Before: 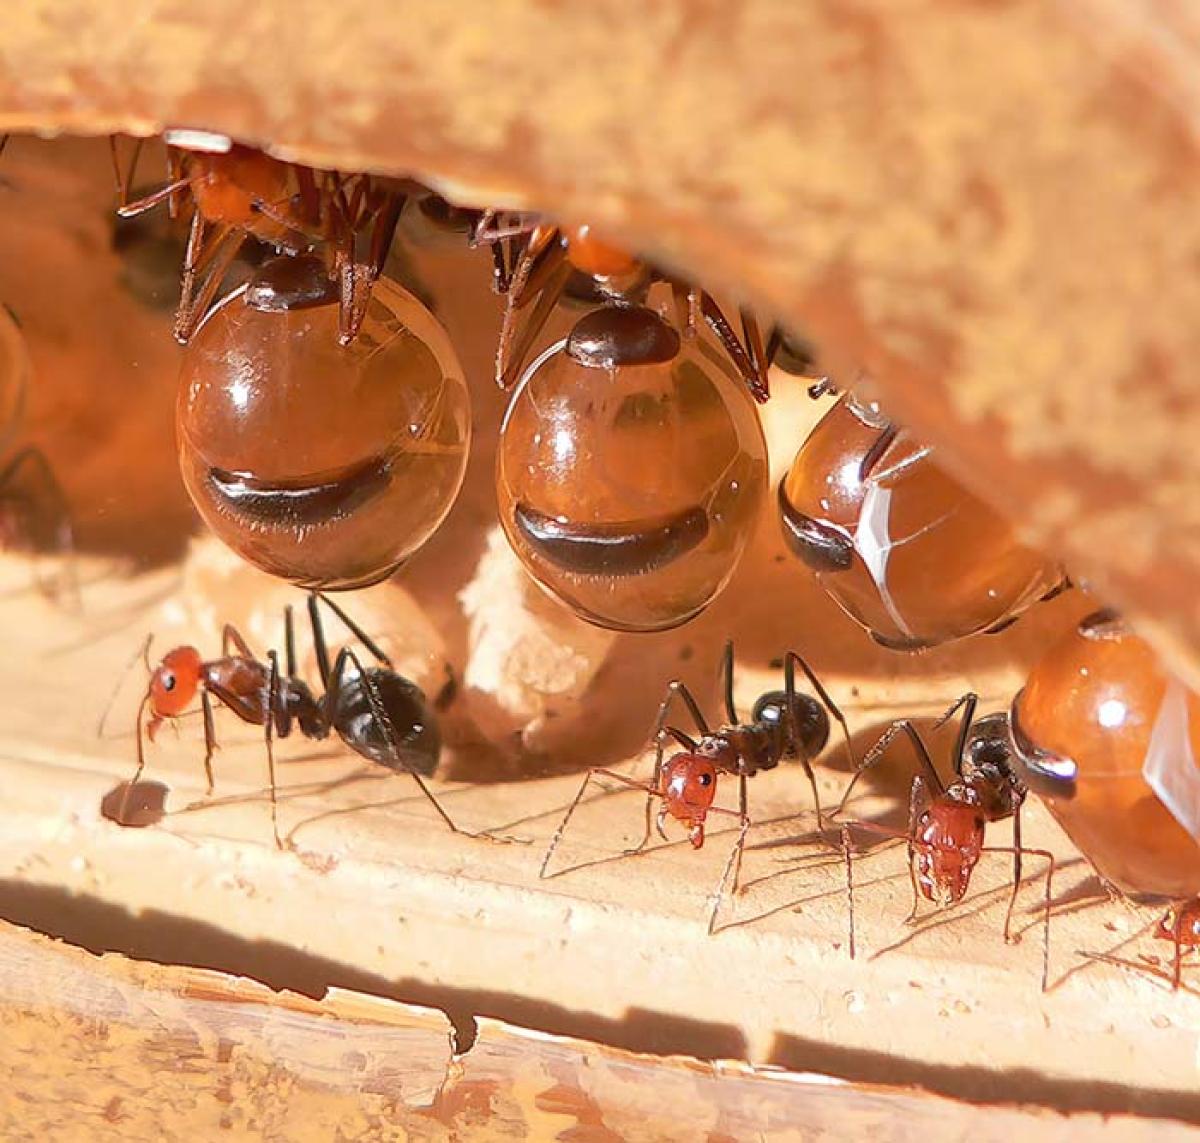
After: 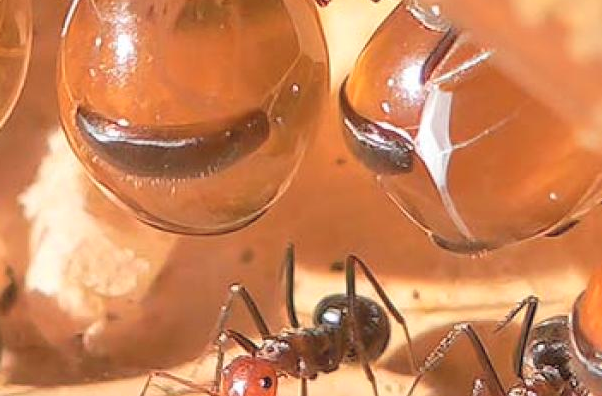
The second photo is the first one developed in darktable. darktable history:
crop: left 36.607%, top 34.735%, right 13.146%, bottom 30.611%
contrast brightness saturation: brightness 0.15
